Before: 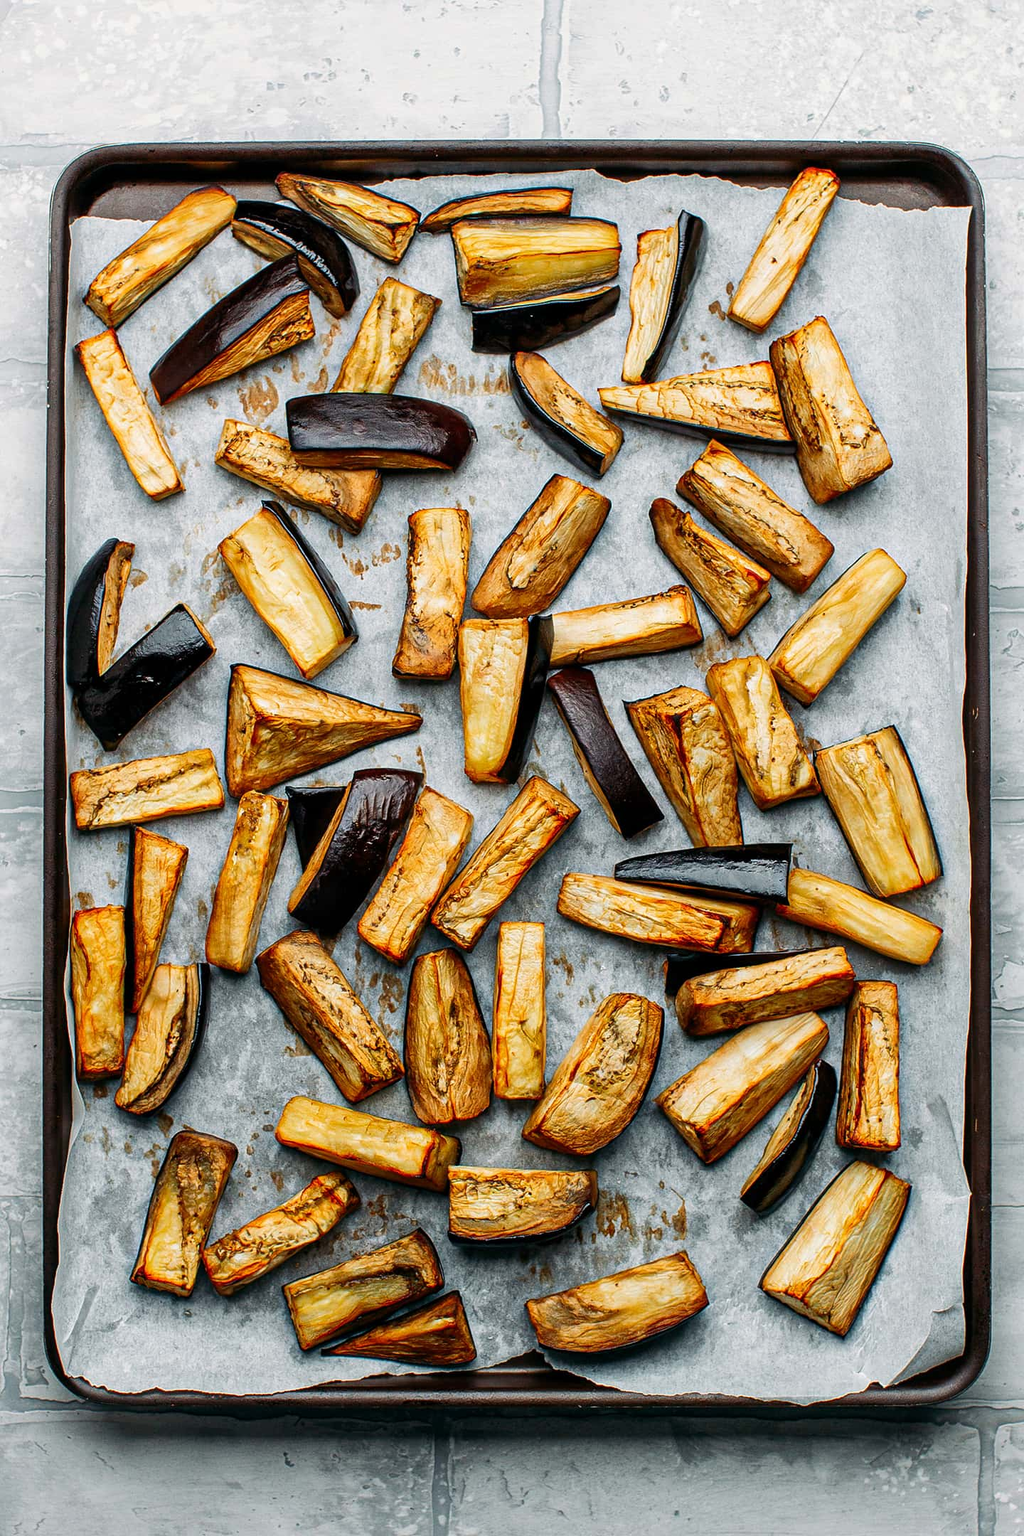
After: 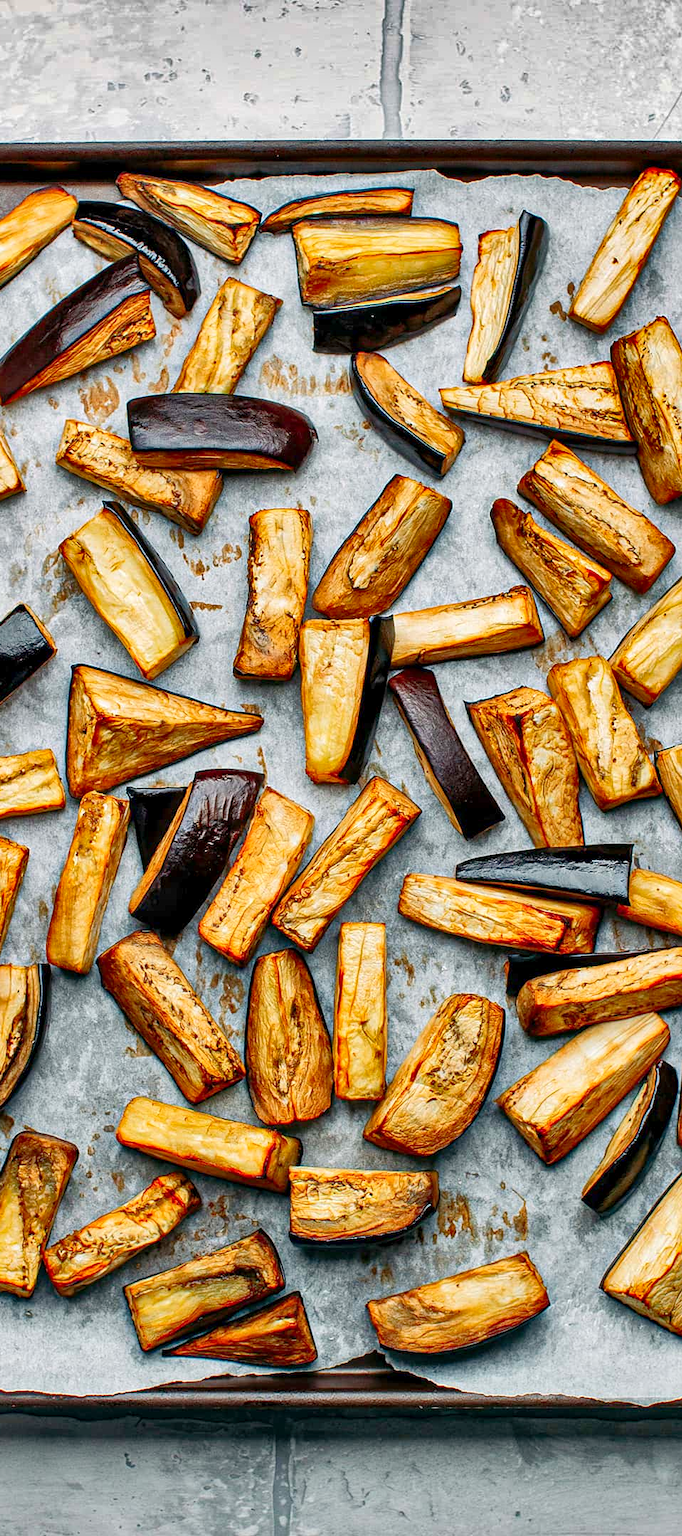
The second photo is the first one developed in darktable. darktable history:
shadows and highlights: shadows 24.48, highlights -76.5, soften with gaussian
local contrast: highlights 105%, shadows 100%, detail 119%, midtone range 0.2
levels: levels [0, 0.445, 1]
crop and rotate: left 15.577%, right 17.794%
